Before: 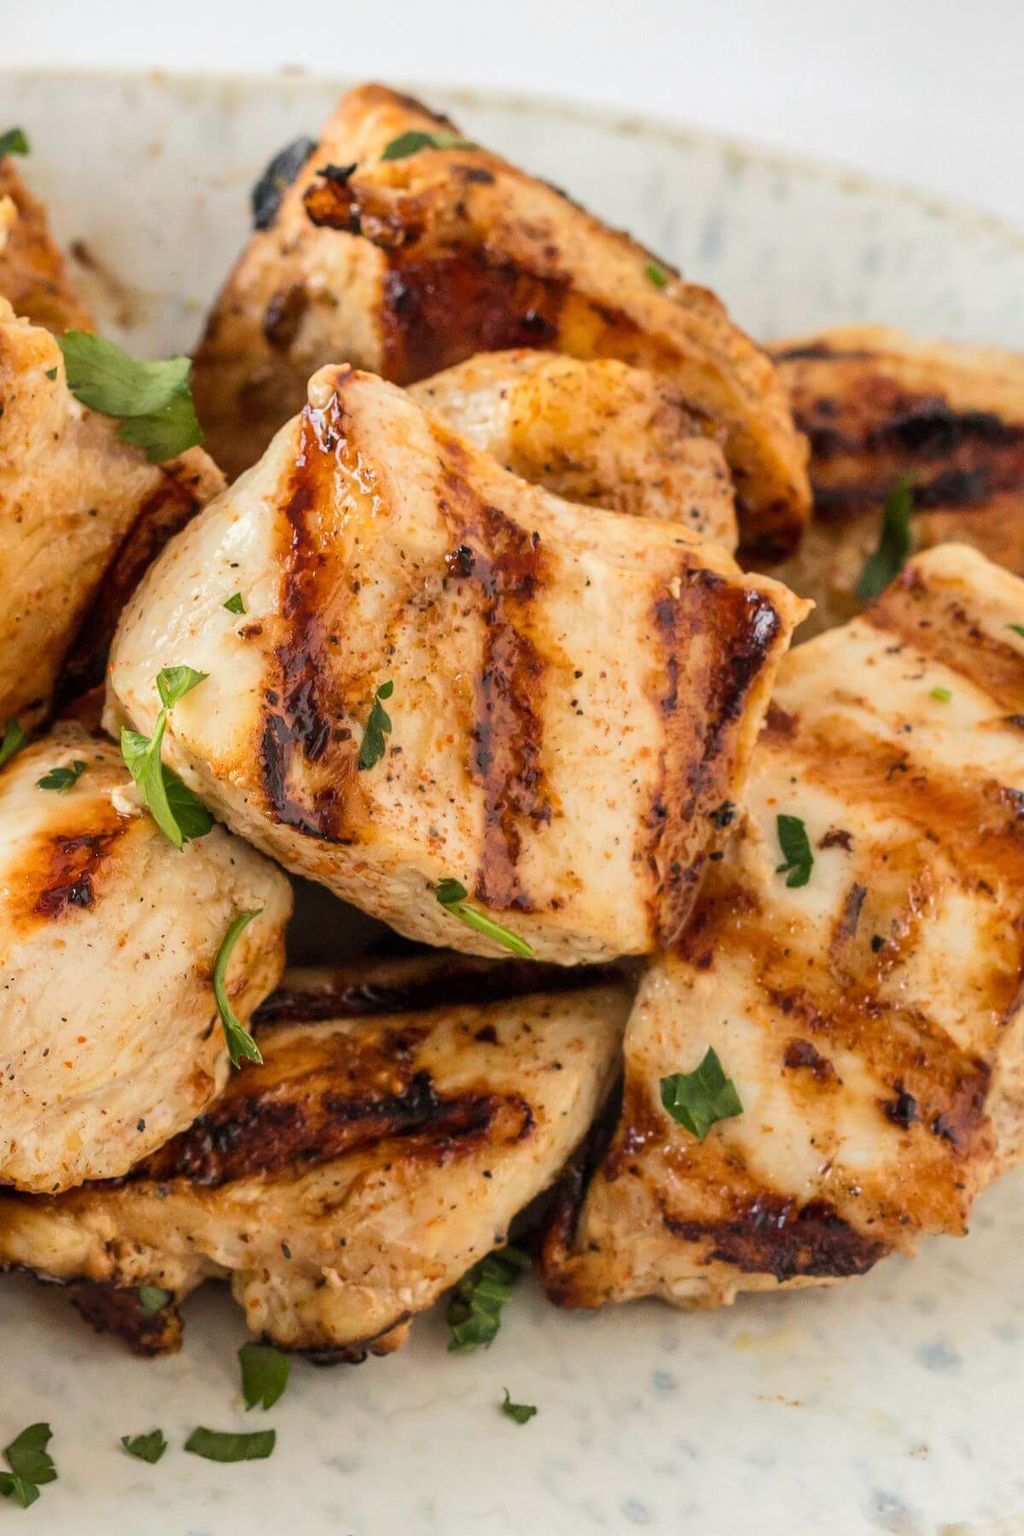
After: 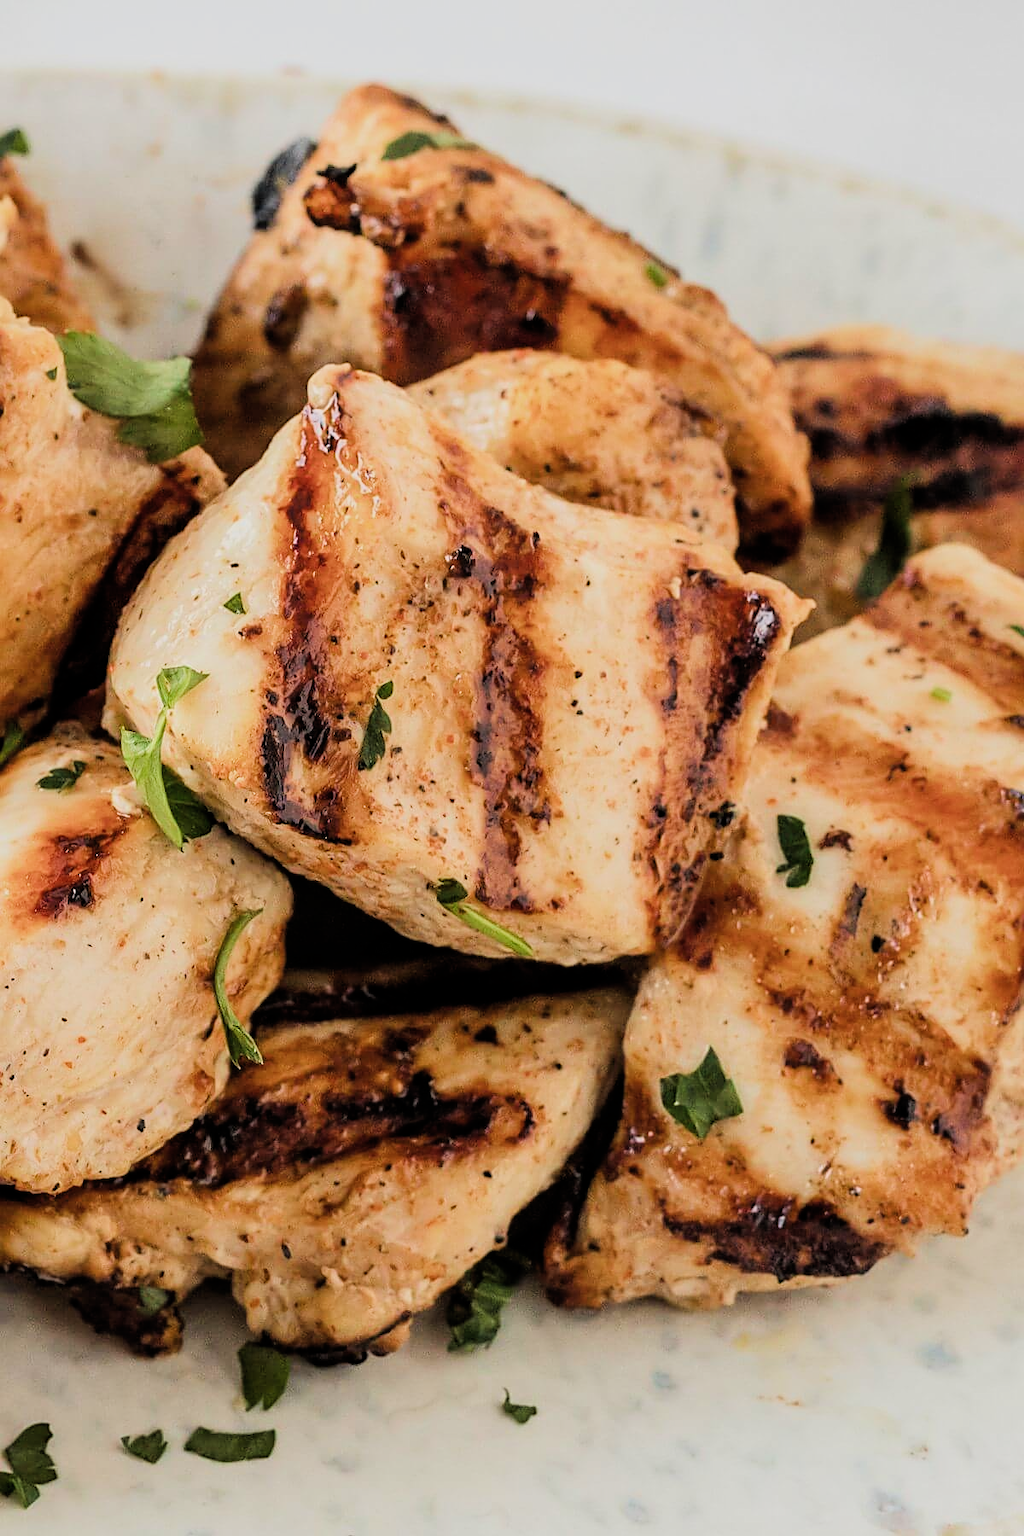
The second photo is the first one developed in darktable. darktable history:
filmic rgb: black relative exposure -7.5 EV, white relative exposure 5 EV, hardness 3.3, contrast 1.296, color science v4 (2020)
sharpen: on, module defaults
